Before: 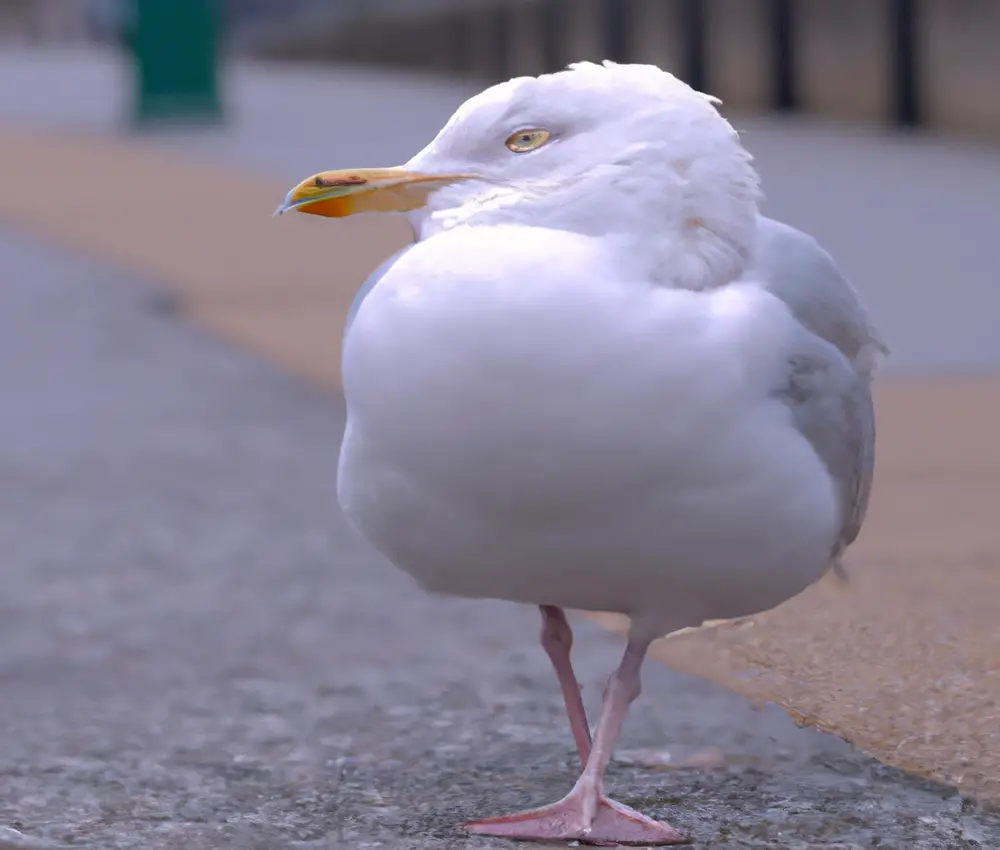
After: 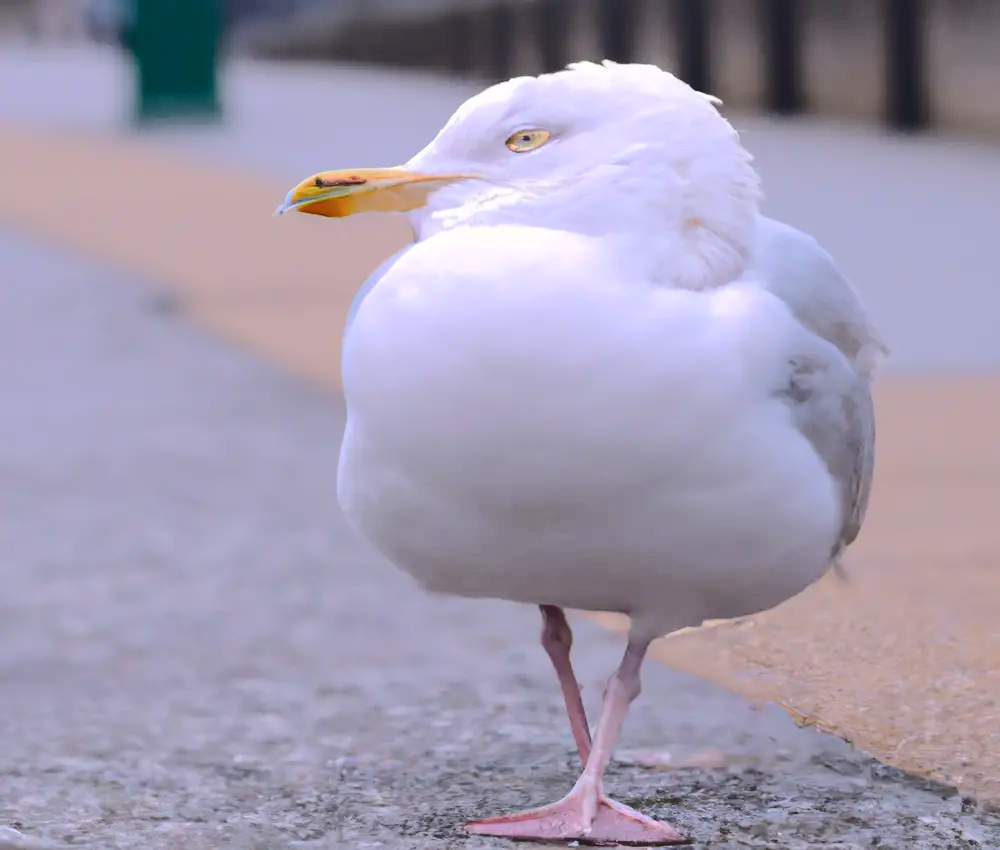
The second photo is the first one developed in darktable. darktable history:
tone curve: curves: ch0 [(0, 0) (0.003, 0.117) (0.011, 0.115) (0.025, 0.116) (0.044, 0.116) (0.069, 0.112) (0.1, 0.113) (0.136, 0.127) (0.177, 0.148) (0.224, 0.191) (0.277, 0.249) (0.335, 0.363) (0.399, 0.479) (0.468, 0.589) (0.543, 0.664) (0.623, 0.733) (0.709, 0.799) (0.801, 0.852) (0.898, 0.914) (1, 1)], color space Lab, independent channels, preserve colors none
color balance rgb: linear chroma grading › shadows -30.52%, linear chroma grading › global chroma 35.483%, perceptual saturation grading › global saturation 0.067%
